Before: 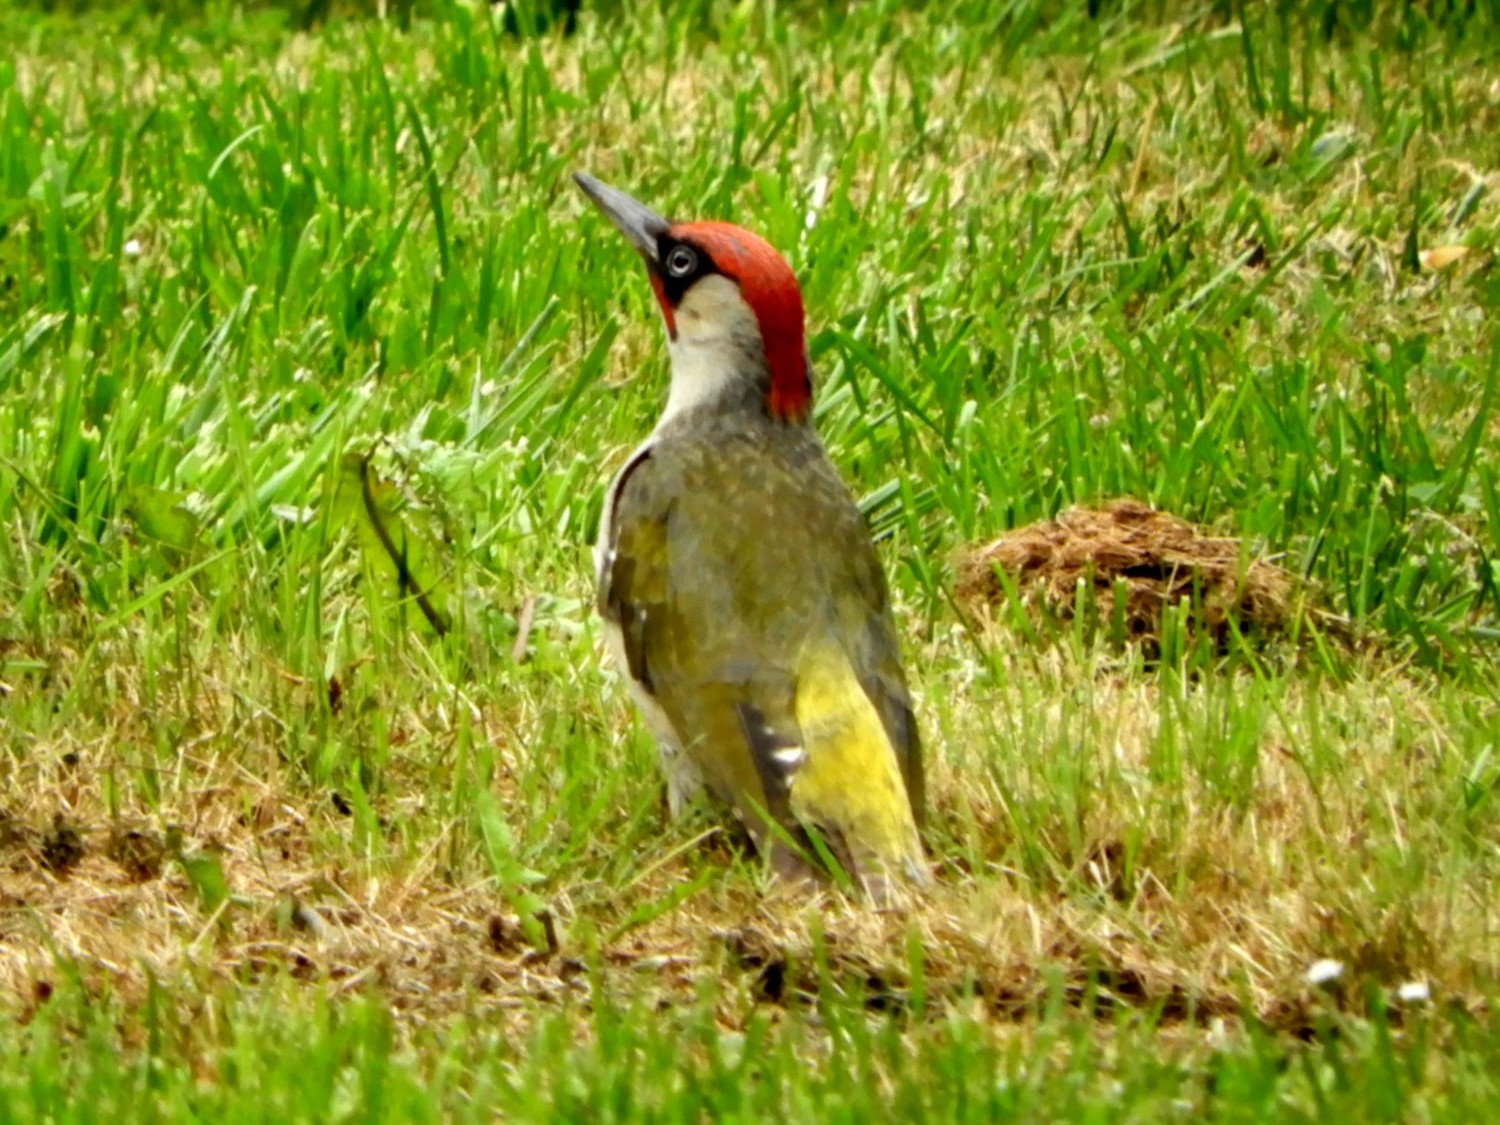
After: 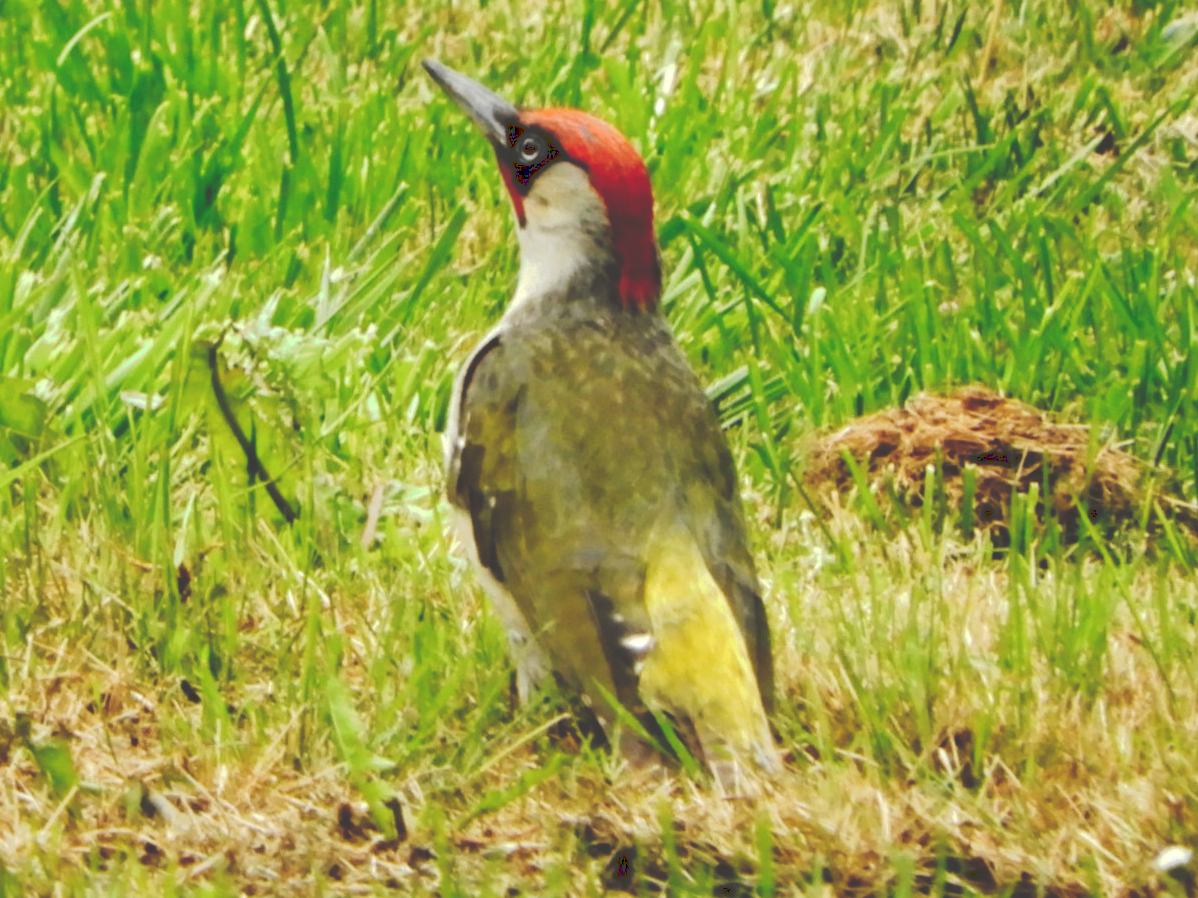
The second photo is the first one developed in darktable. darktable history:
crop and rotate: left 10.071%, top 10.071%, right 10.02%, bottom 10.02%
tone curve: curves: ch0 [(0, 0) (0.003, 0.241) (0.011, 0.241) (0.025, 0.242) (0.044, 0.246) (0.069, 0.25) (0.1, 0.251) (0.136, 0.256) (0.177, 0.275) (0.224, 0.293) (0.277, 0.326) (0.335, 0.38) (0.399, 0.449) (0.468, 0.525) (0.543, 0.606) (0.623, 0.683) (0.709, 0.751) (0.801, 0.824) (0.898, 0.871) (1, 1)], preserve colors none
